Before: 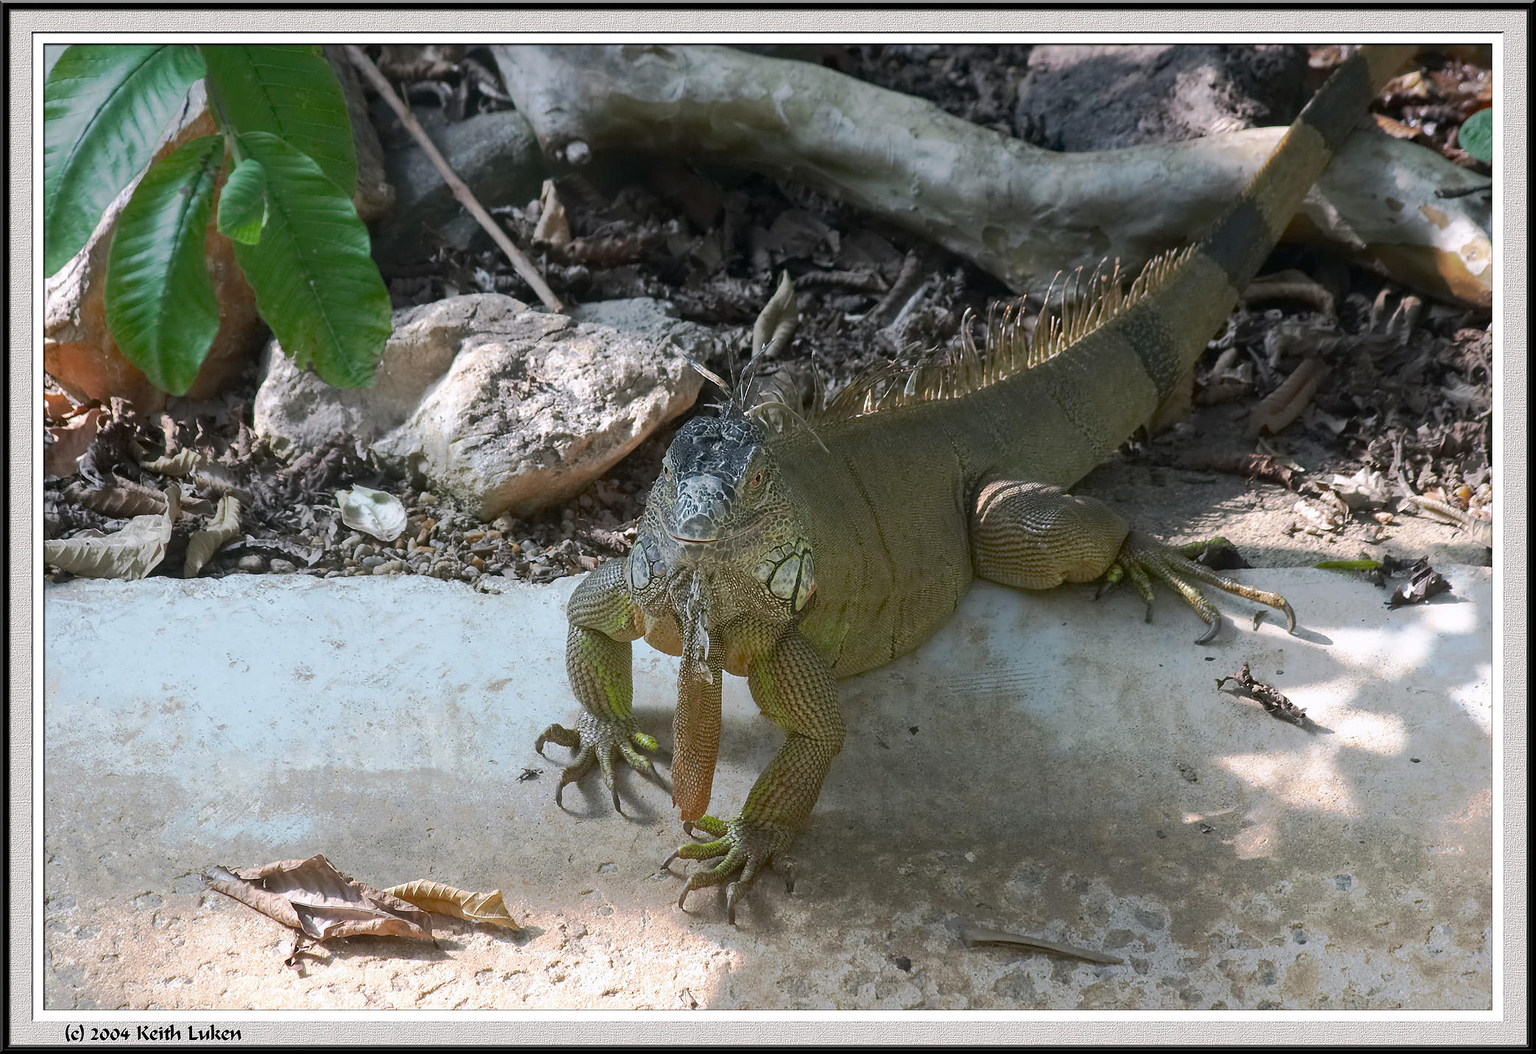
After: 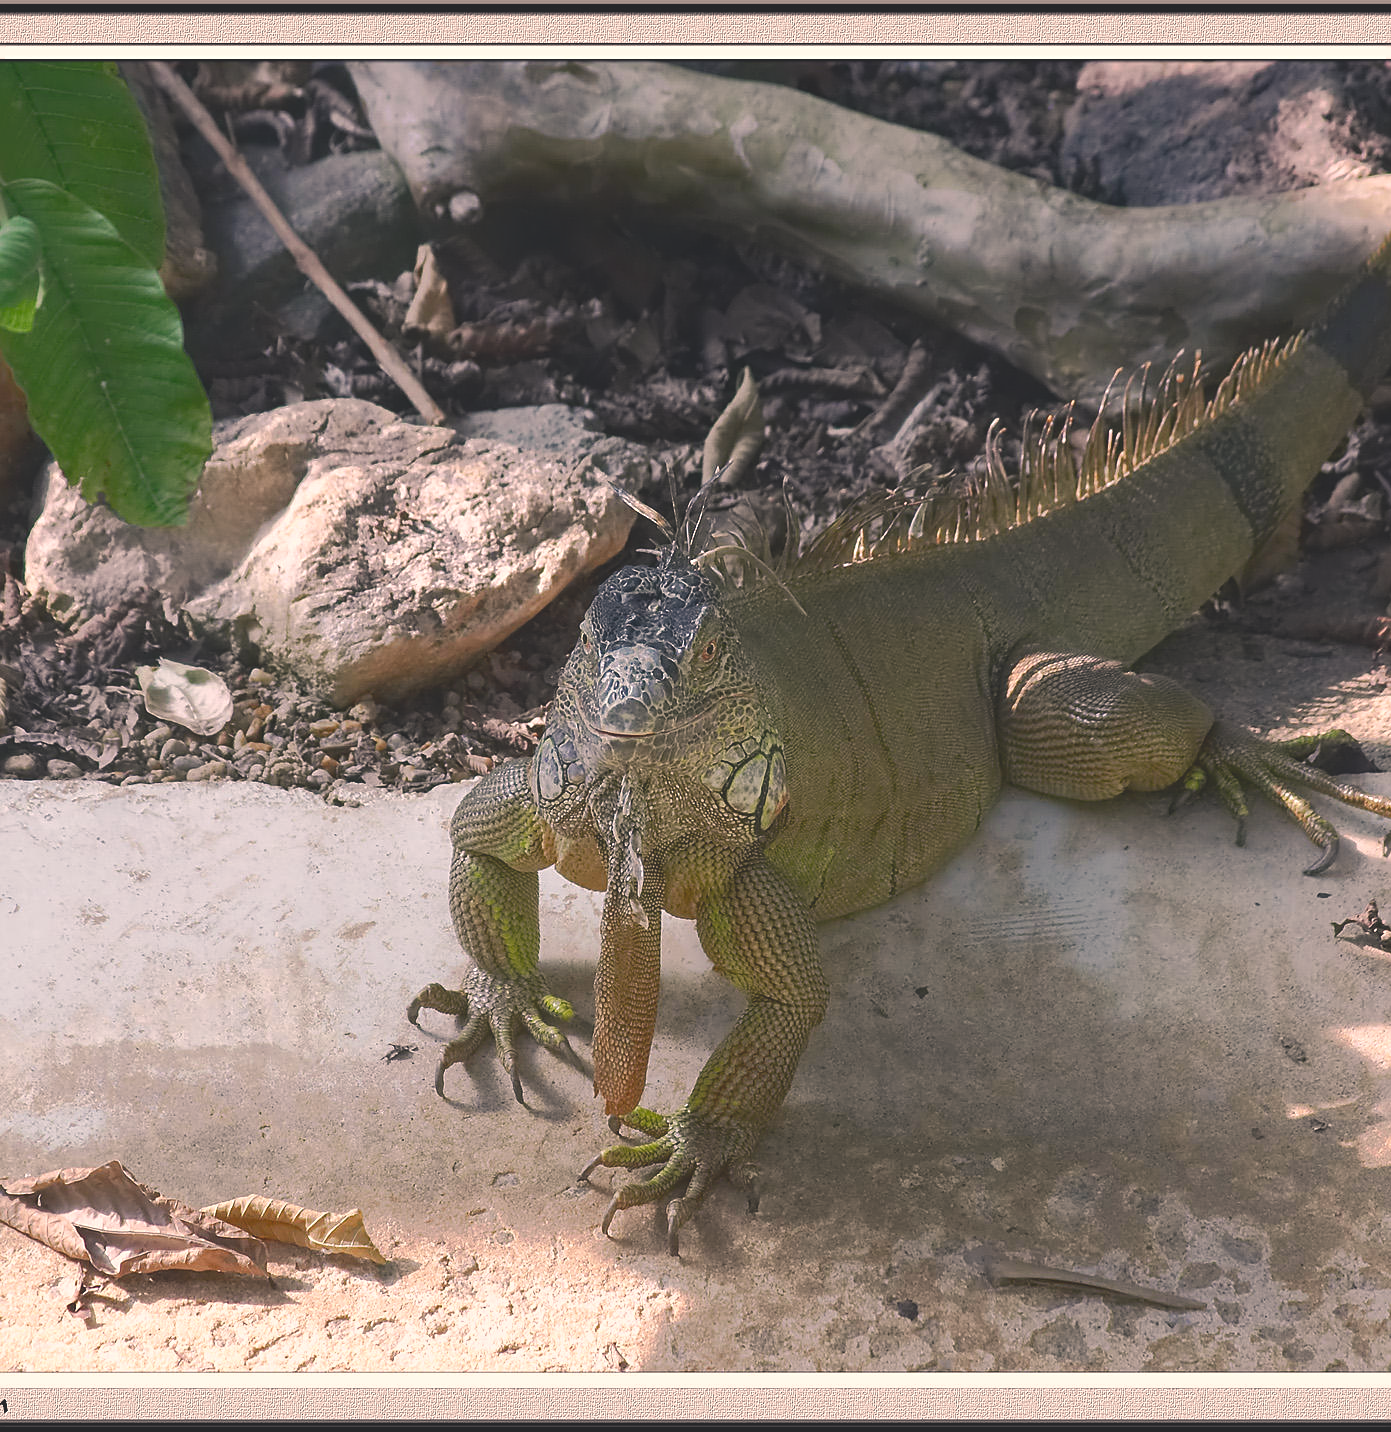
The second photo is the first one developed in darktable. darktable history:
color correction: highlights a* 11.52, highlights b* 11.68
color balance rgb: shadows lift › chroma 4.176%, shadows lift › hue 252.21°, global offset › luminance 1.995%, perceptual saturation grading › global saturation 0.409%, perceptual saturation grading › highlights -15.178%, perceptual saturation grading › shadows 25.668%
crop and rotate: left 15.345%, right 17.977%
sharpen: amount 0.214
